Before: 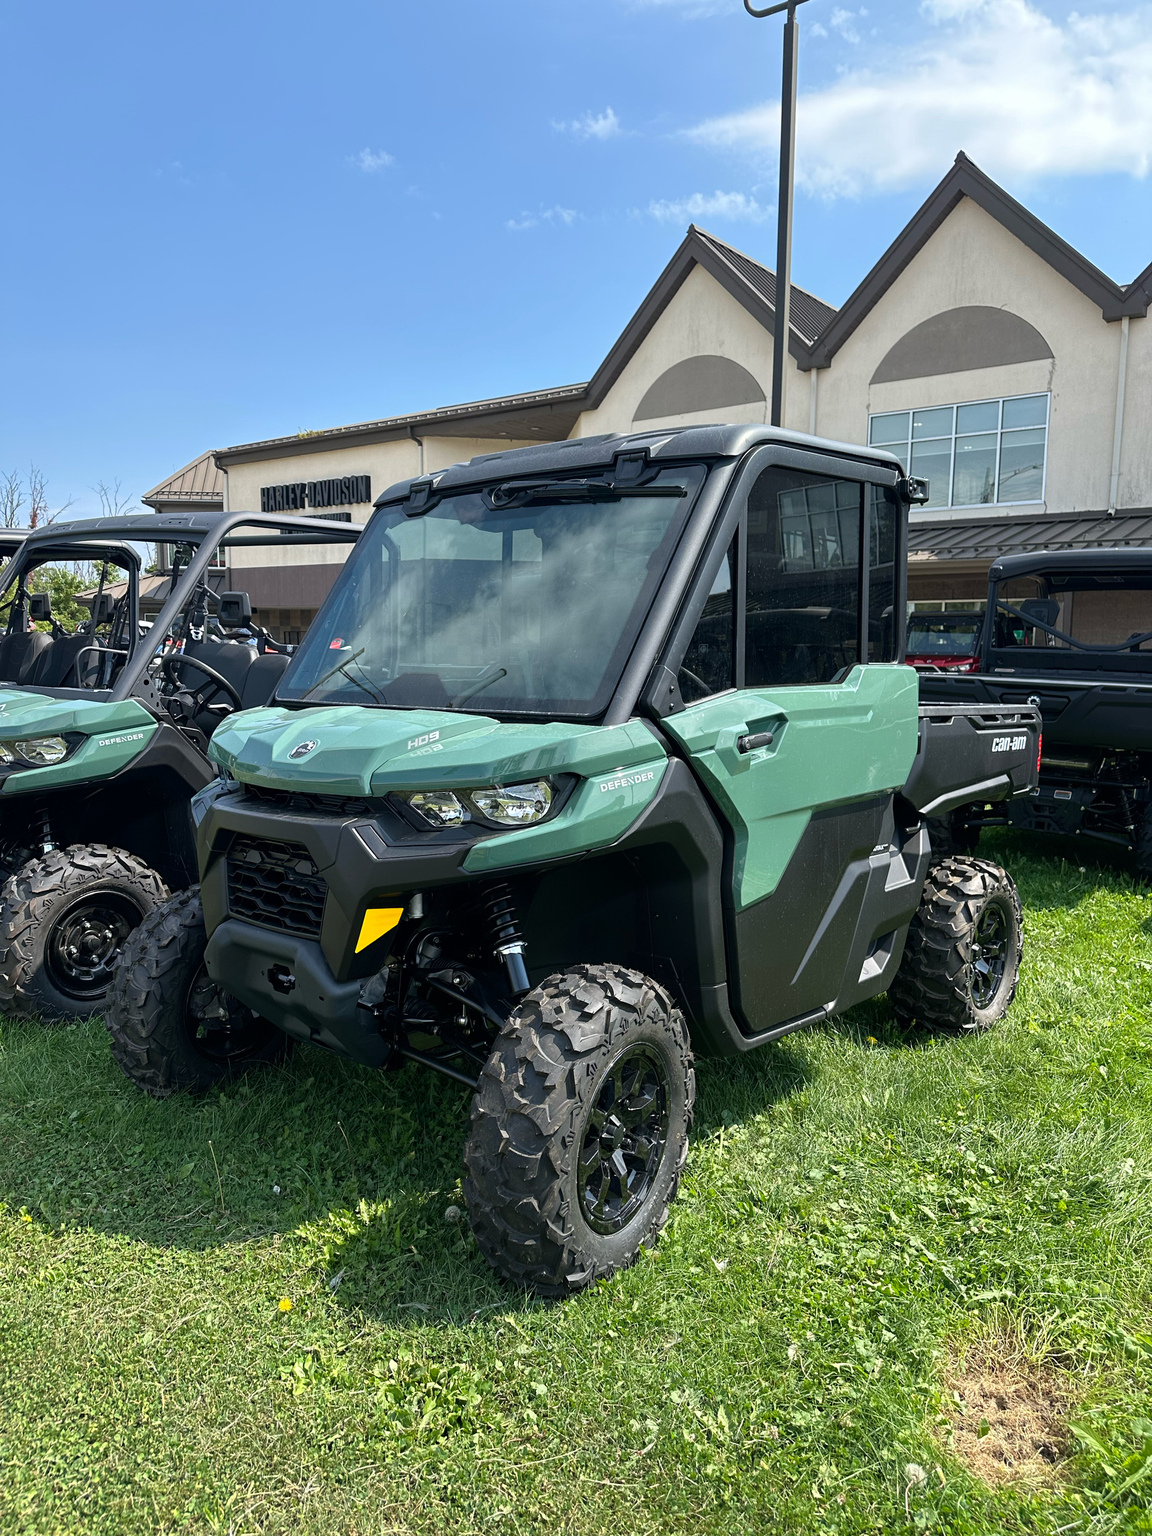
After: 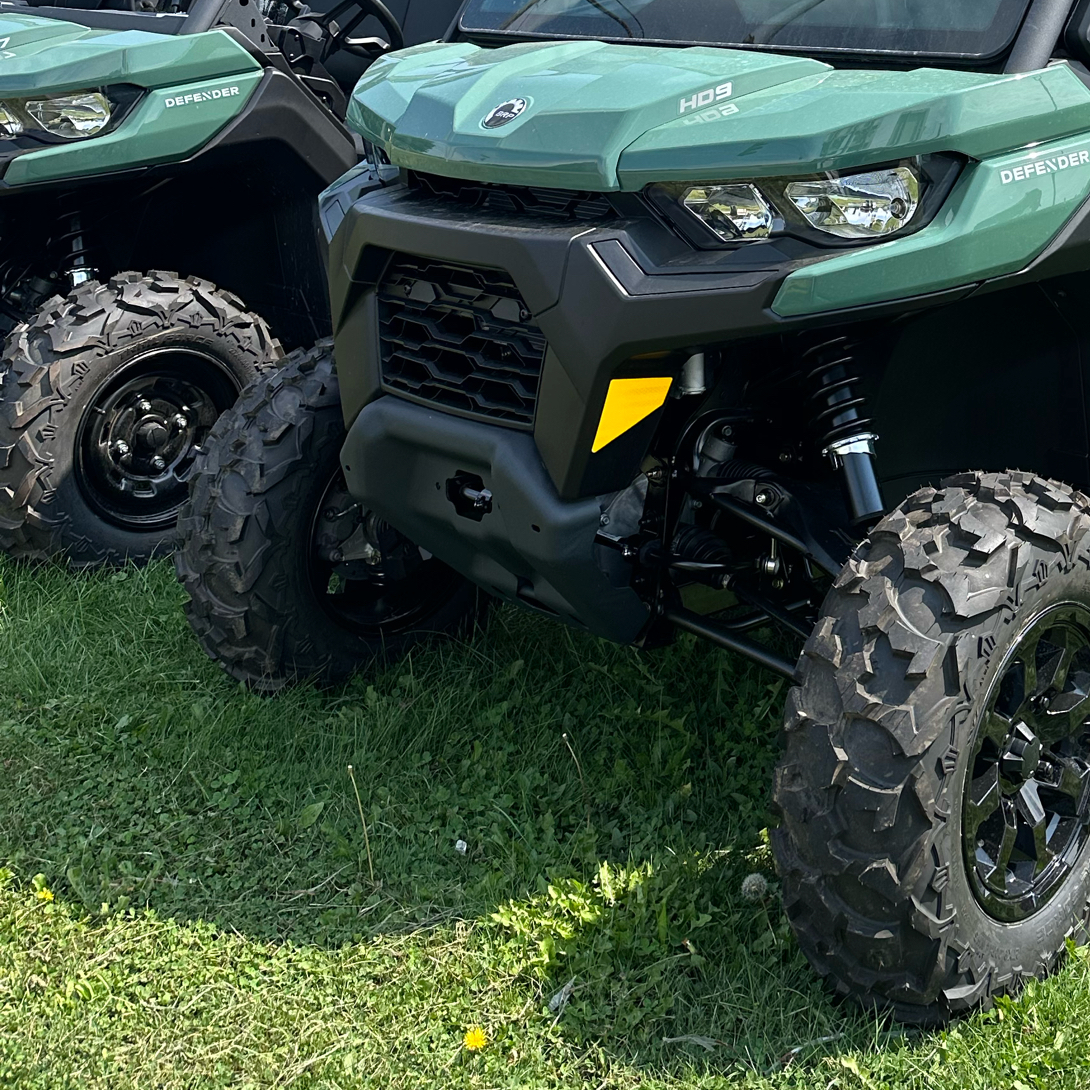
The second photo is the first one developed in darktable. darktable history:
crop: top 44.395%, right 43.187%, bottom 12.995%
